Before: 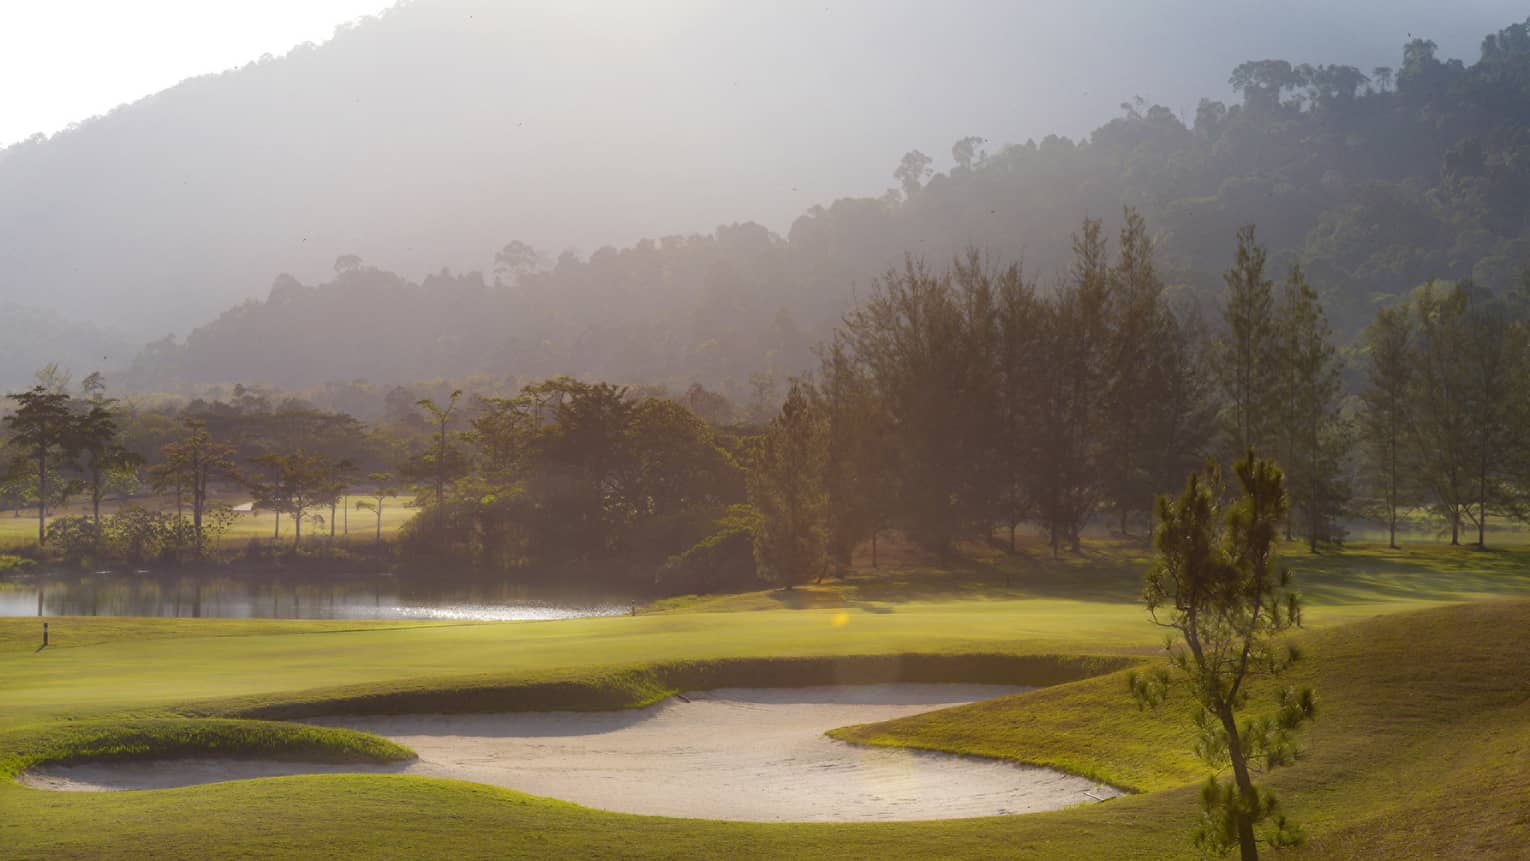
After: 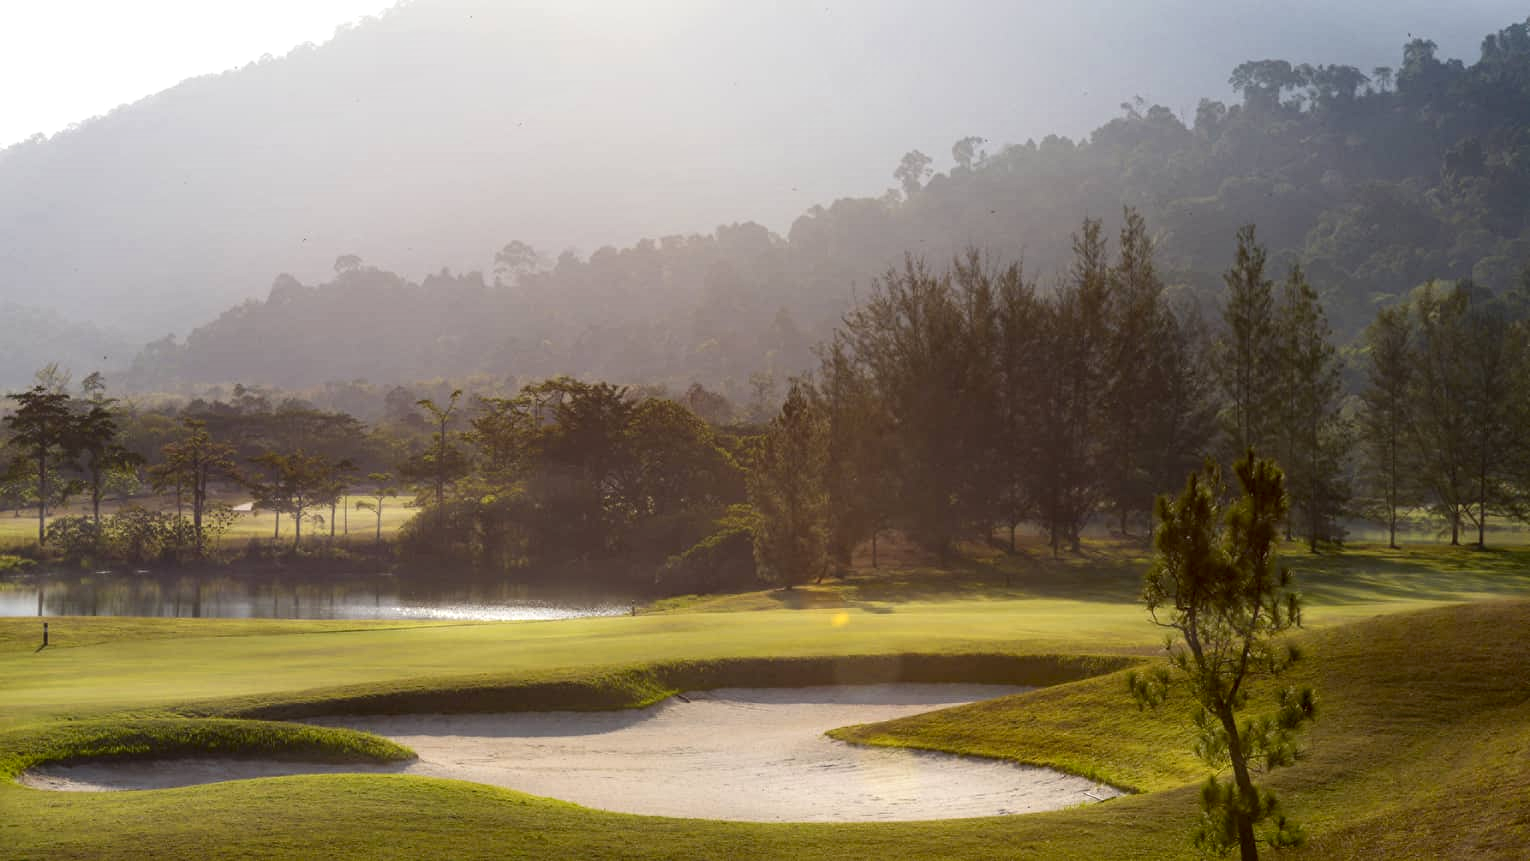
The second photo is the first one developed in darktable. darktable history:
local contrast: on, module defaults
contrast brightness saturation: contrast 0.137
exposure: black level correction 0.006, compensate highlight preservation false
